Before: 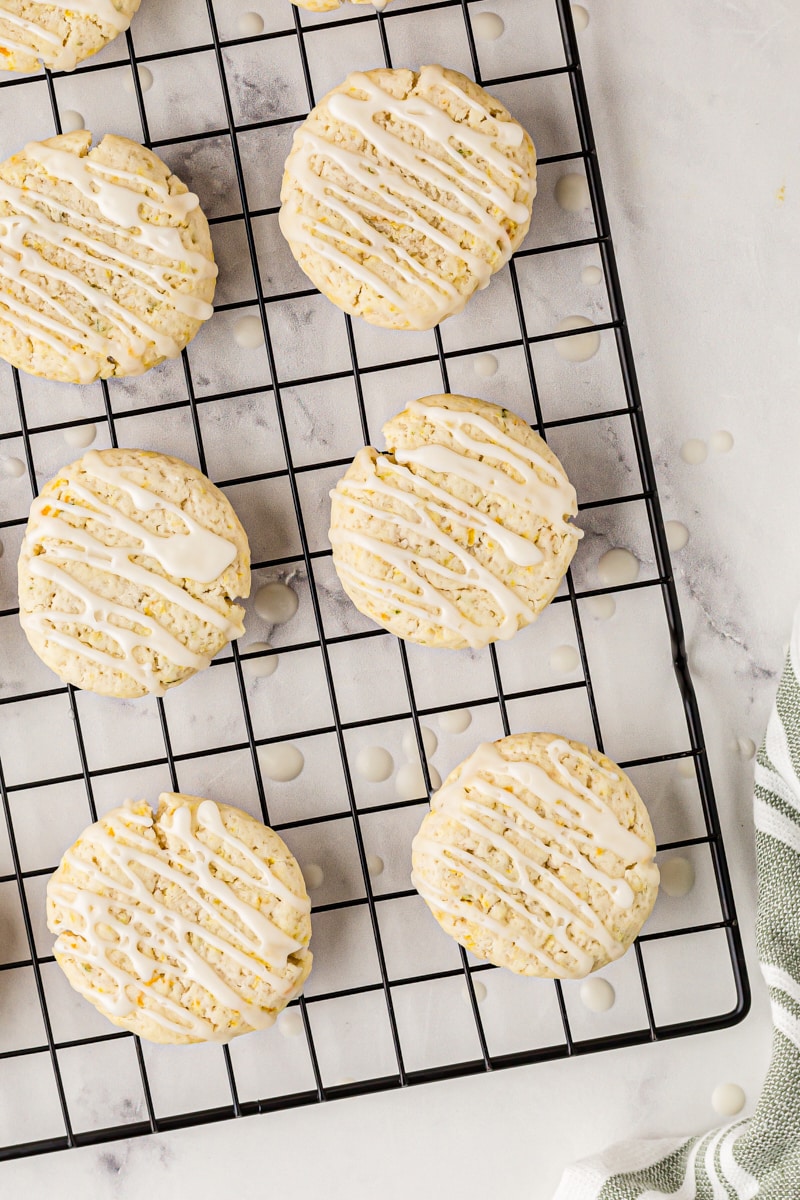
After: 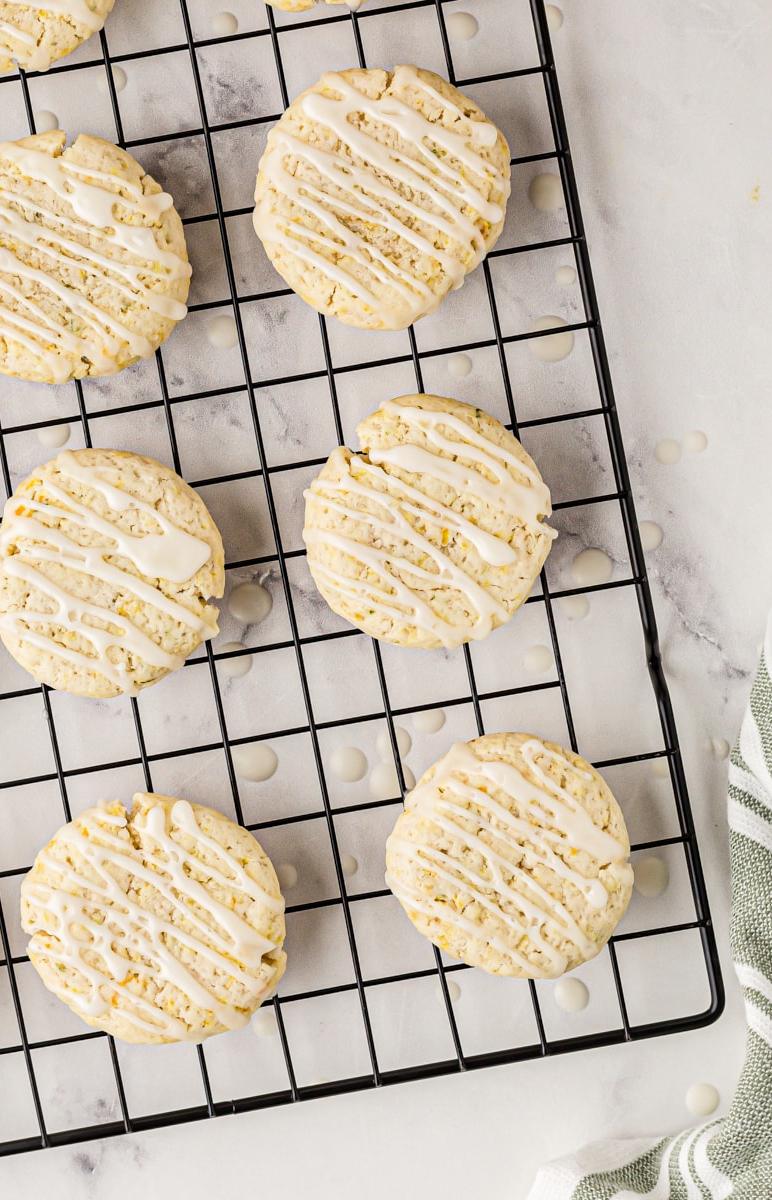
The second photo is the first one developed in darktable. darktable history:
crop and rotate: left 3.377%
